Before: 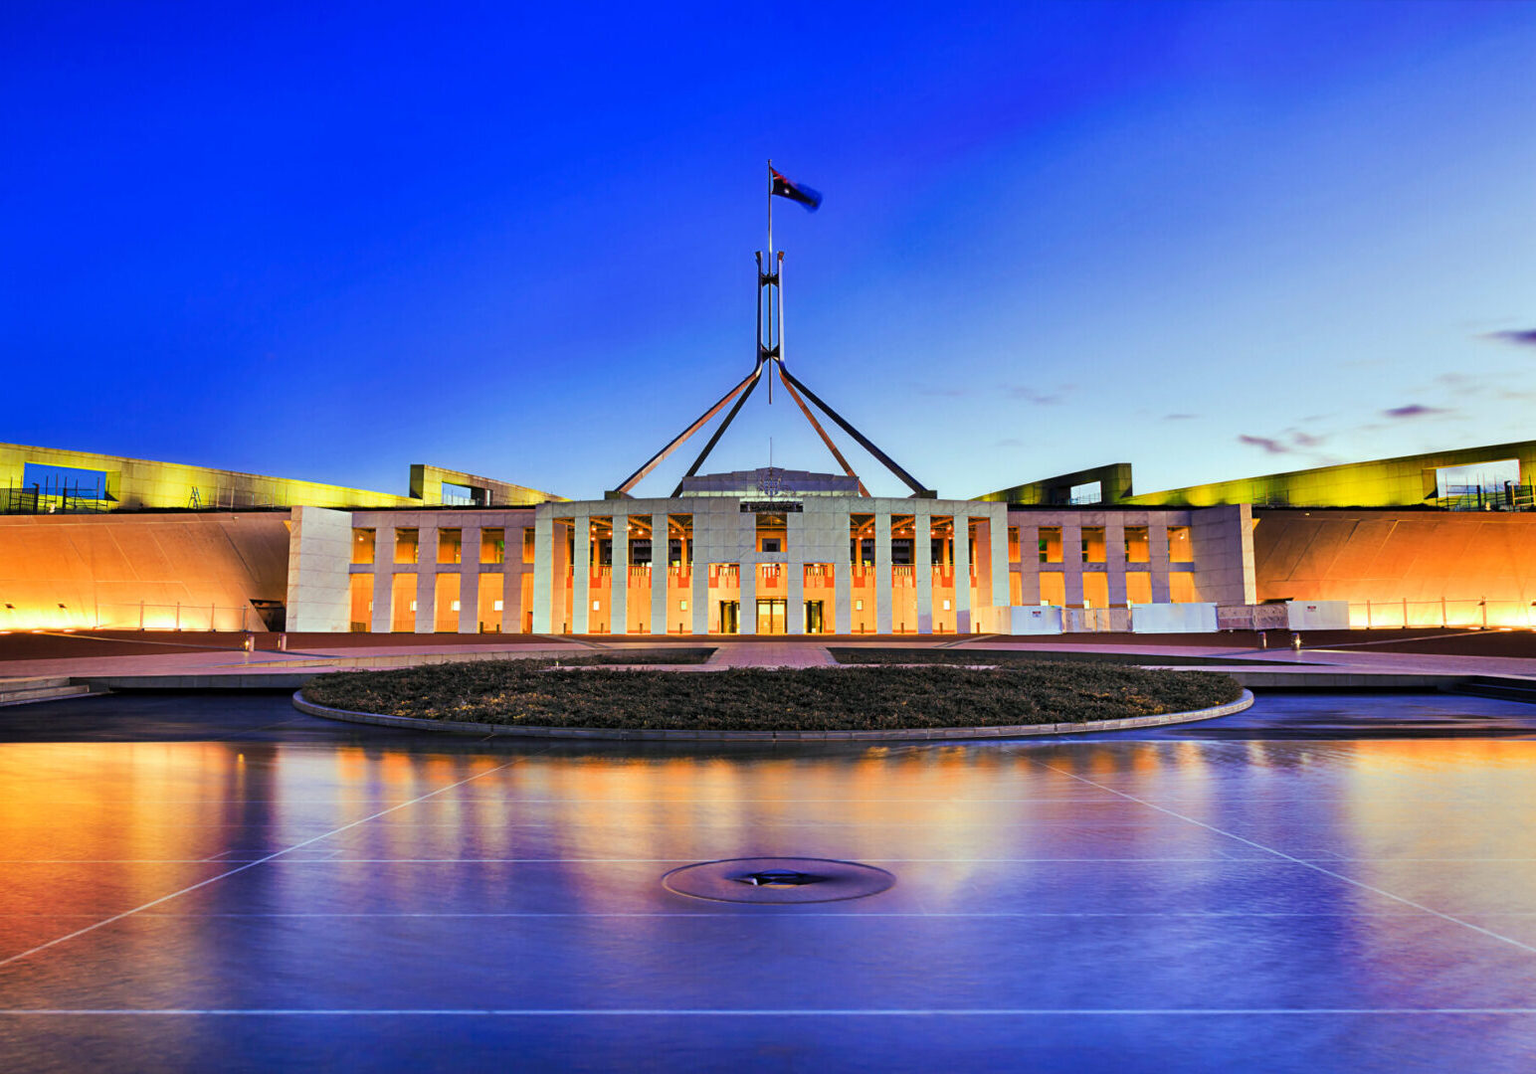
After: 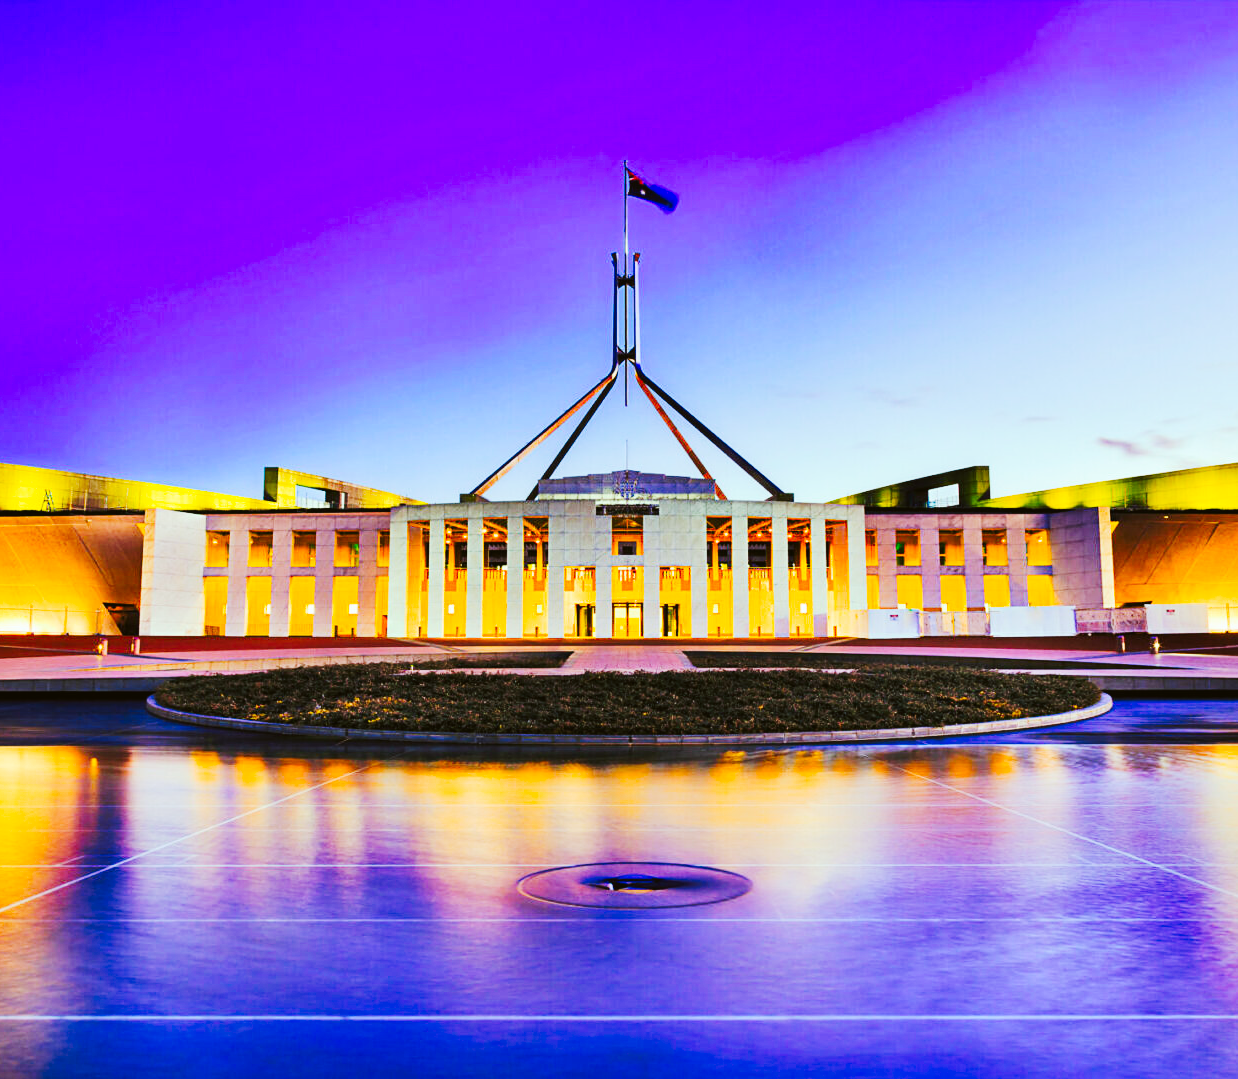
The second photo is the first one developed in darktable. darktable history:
crop and rotate: left 9.597%, right 10.195%
tone curve: curves: ch0 [(0, 0) (0.003, 0.005) (0.011, 0.011) (0.025, 0.02) (0.044, 0.03) (0.069, 0.041) (0.1, 0.062) (0.136, 0.089) (0.177, 0.135) (0.224, 0.189) (0.277, 0.259) (0.335, 0.373) (0.399, 0.499) (0.468, 0.622) (0.543, 0.724) (0.623, 0.807) (0.709, 0.868) (0.801, 0.916) (0.898, 0.964) (1, 1)], preserve colors none
color balance rgb: perceptual saturation grading › global saturation 20%, global vibrance 20%
color balance: lift [1.004, 1.002, 1.002, 0.998], gamma [1, 1.007, 1.002, 0.993], gain [1, 0.977, 1.013, 1.023], contrast -3.64%
